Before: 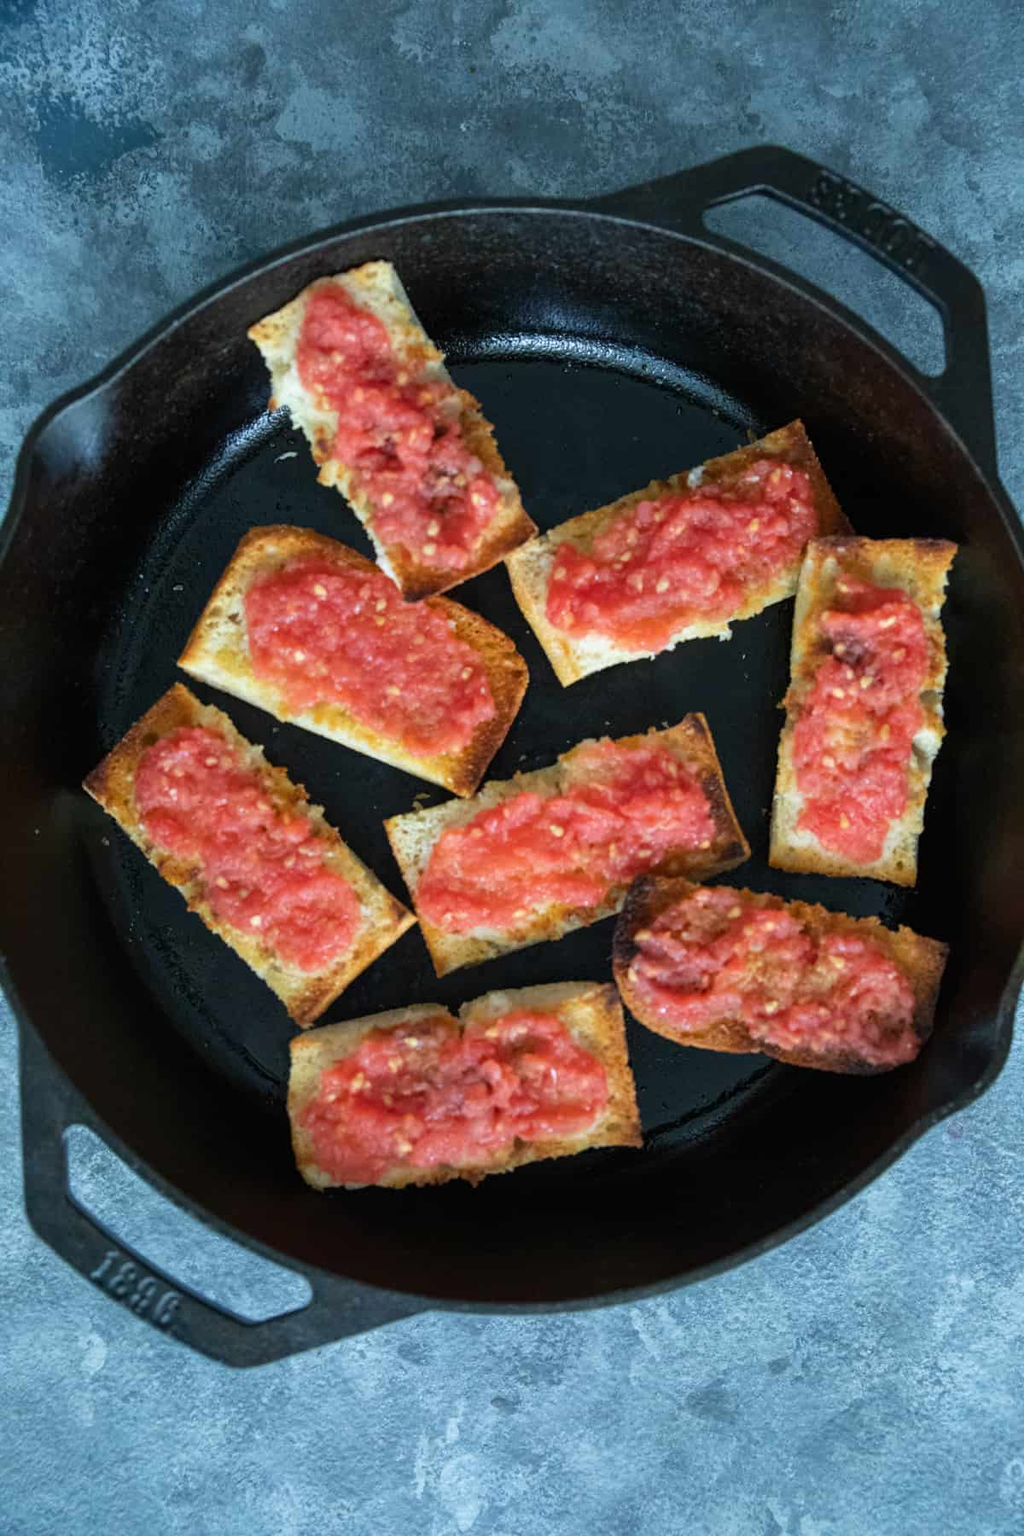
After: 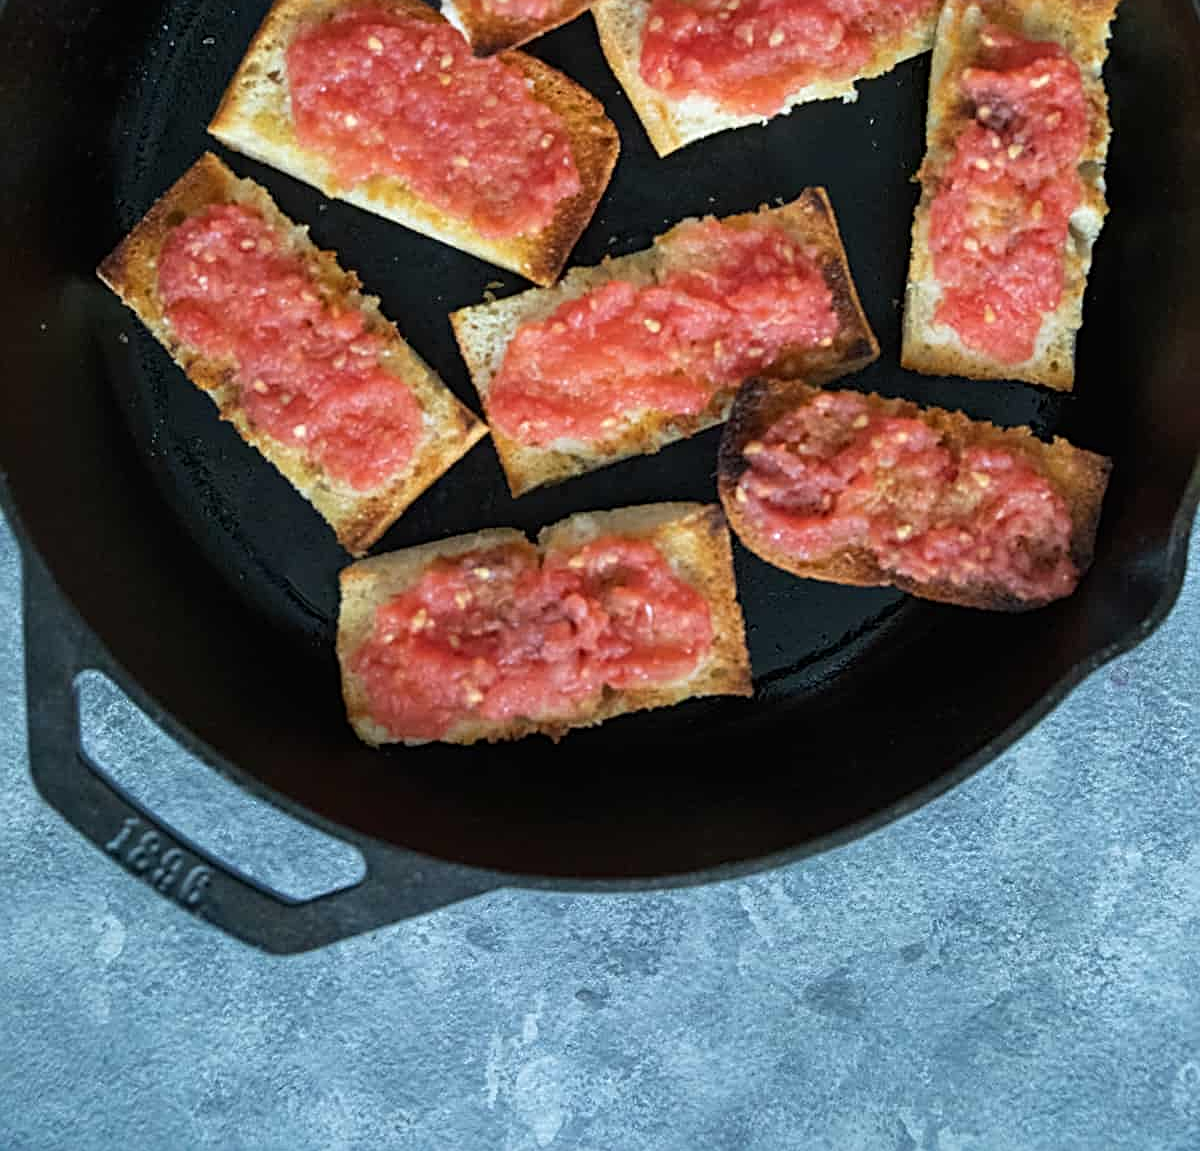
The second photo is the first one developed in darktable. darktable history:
crop and rotate: top 36.024%
sharpen: radius 3.134
contrast brightness saturation: contrast 0.007, saturation -0.069
